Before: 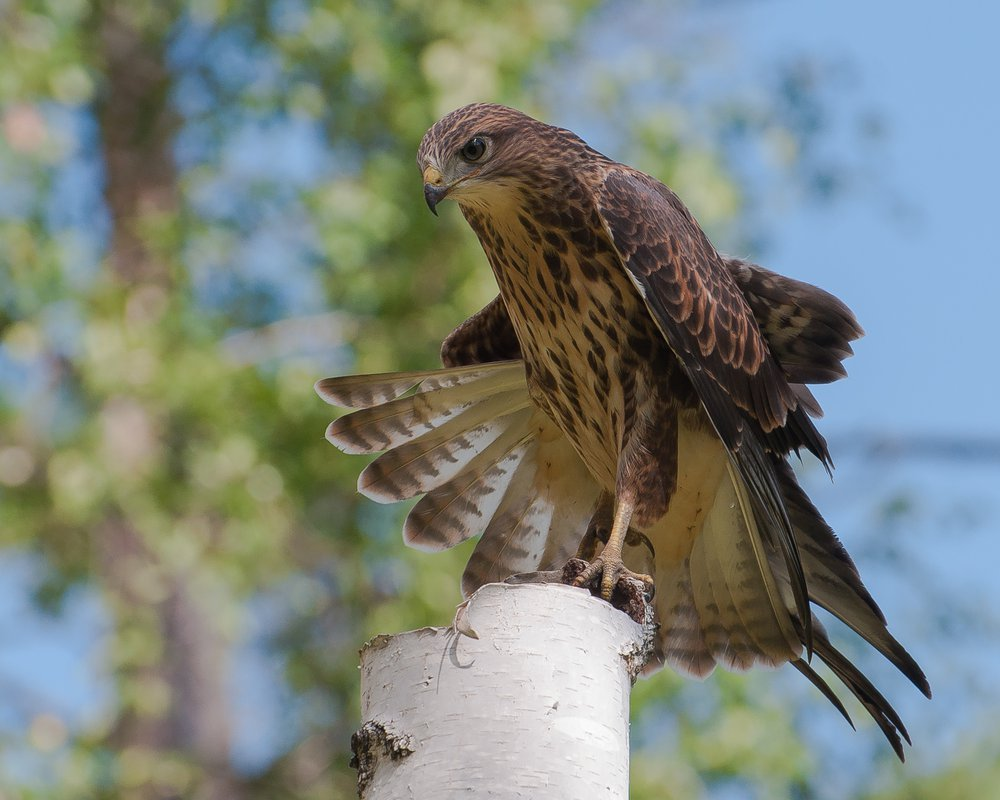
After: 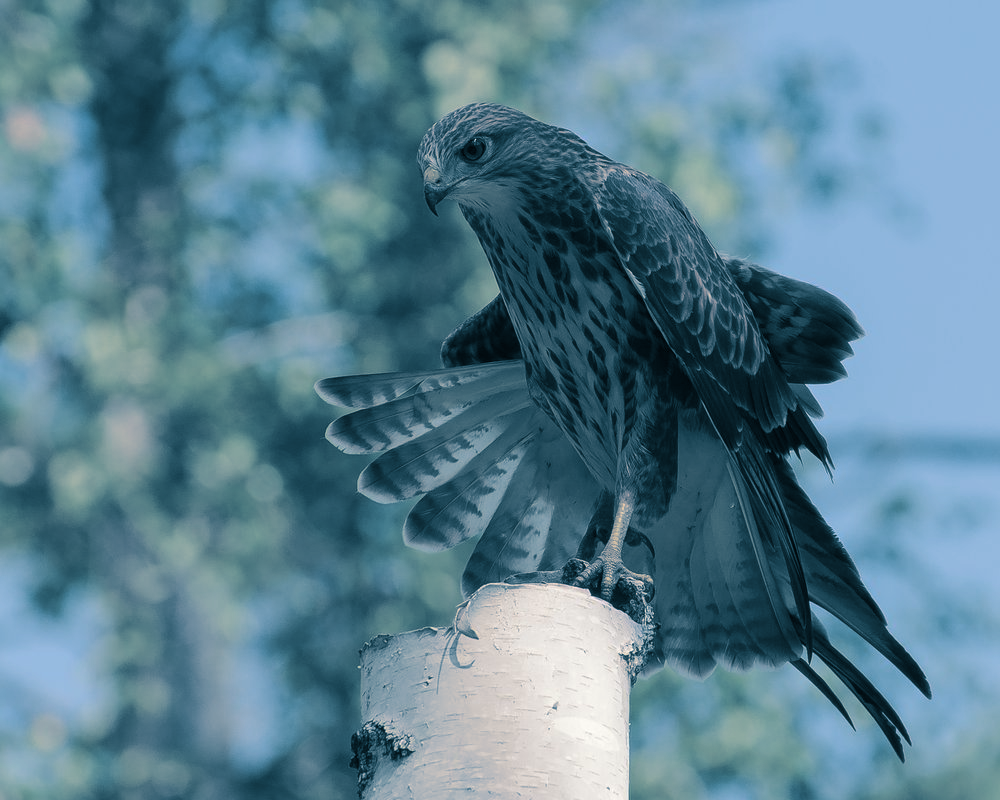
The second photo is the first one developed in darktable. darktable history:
split-toning: shadows › hue 212.4°, balance -70
color correction: highlights b* 3
